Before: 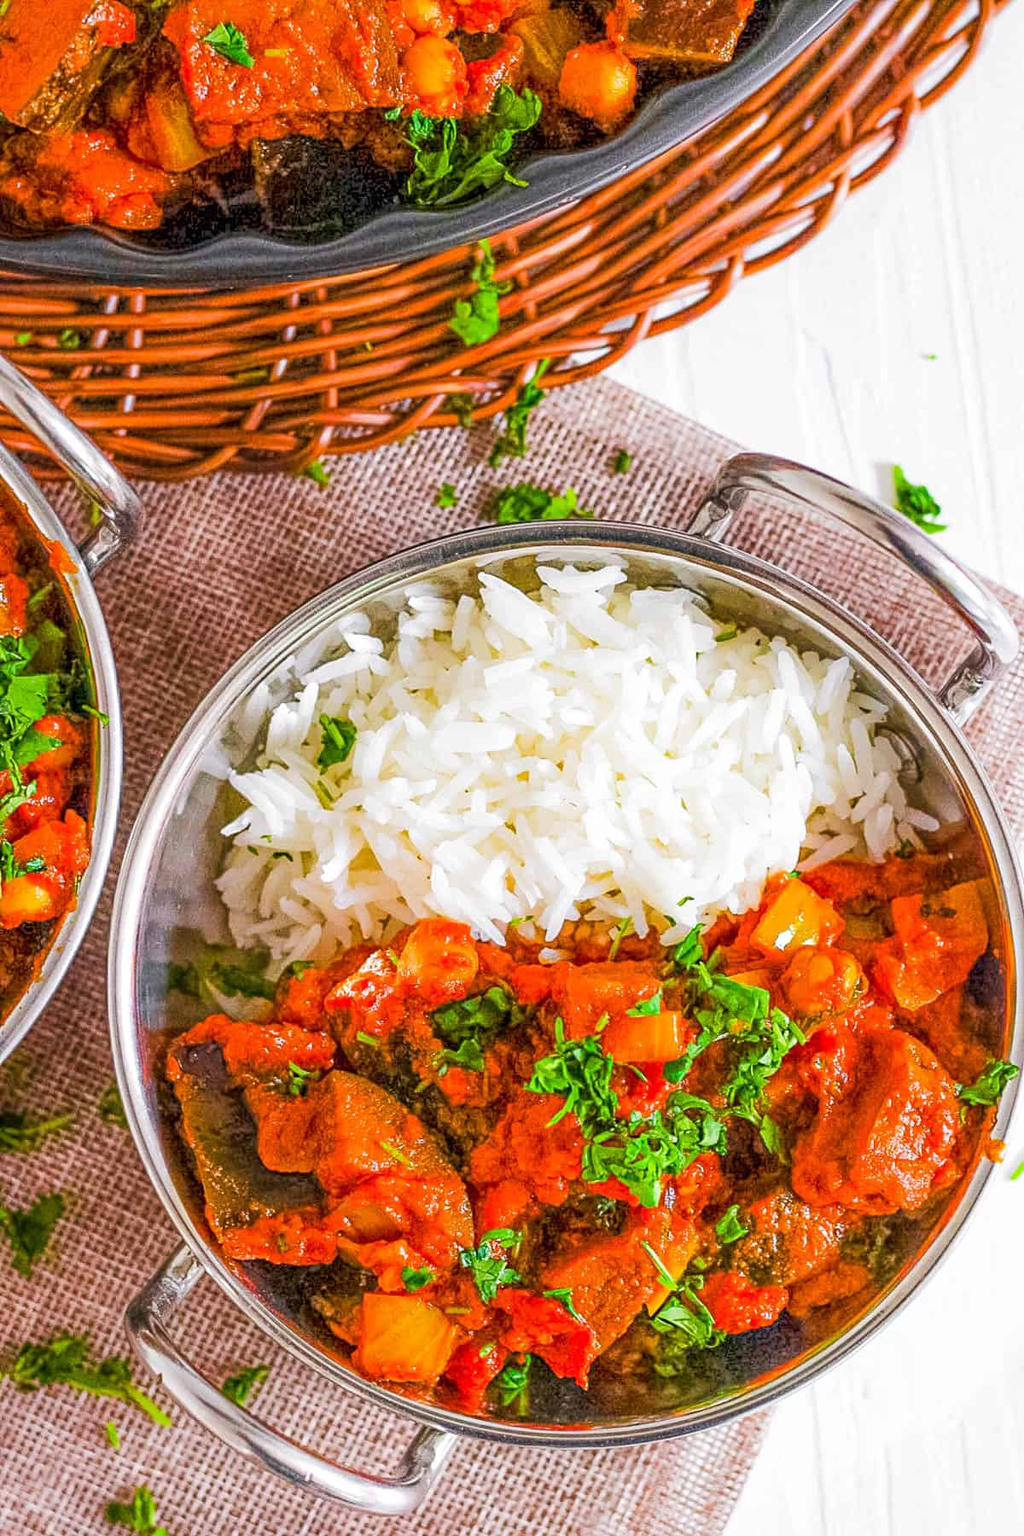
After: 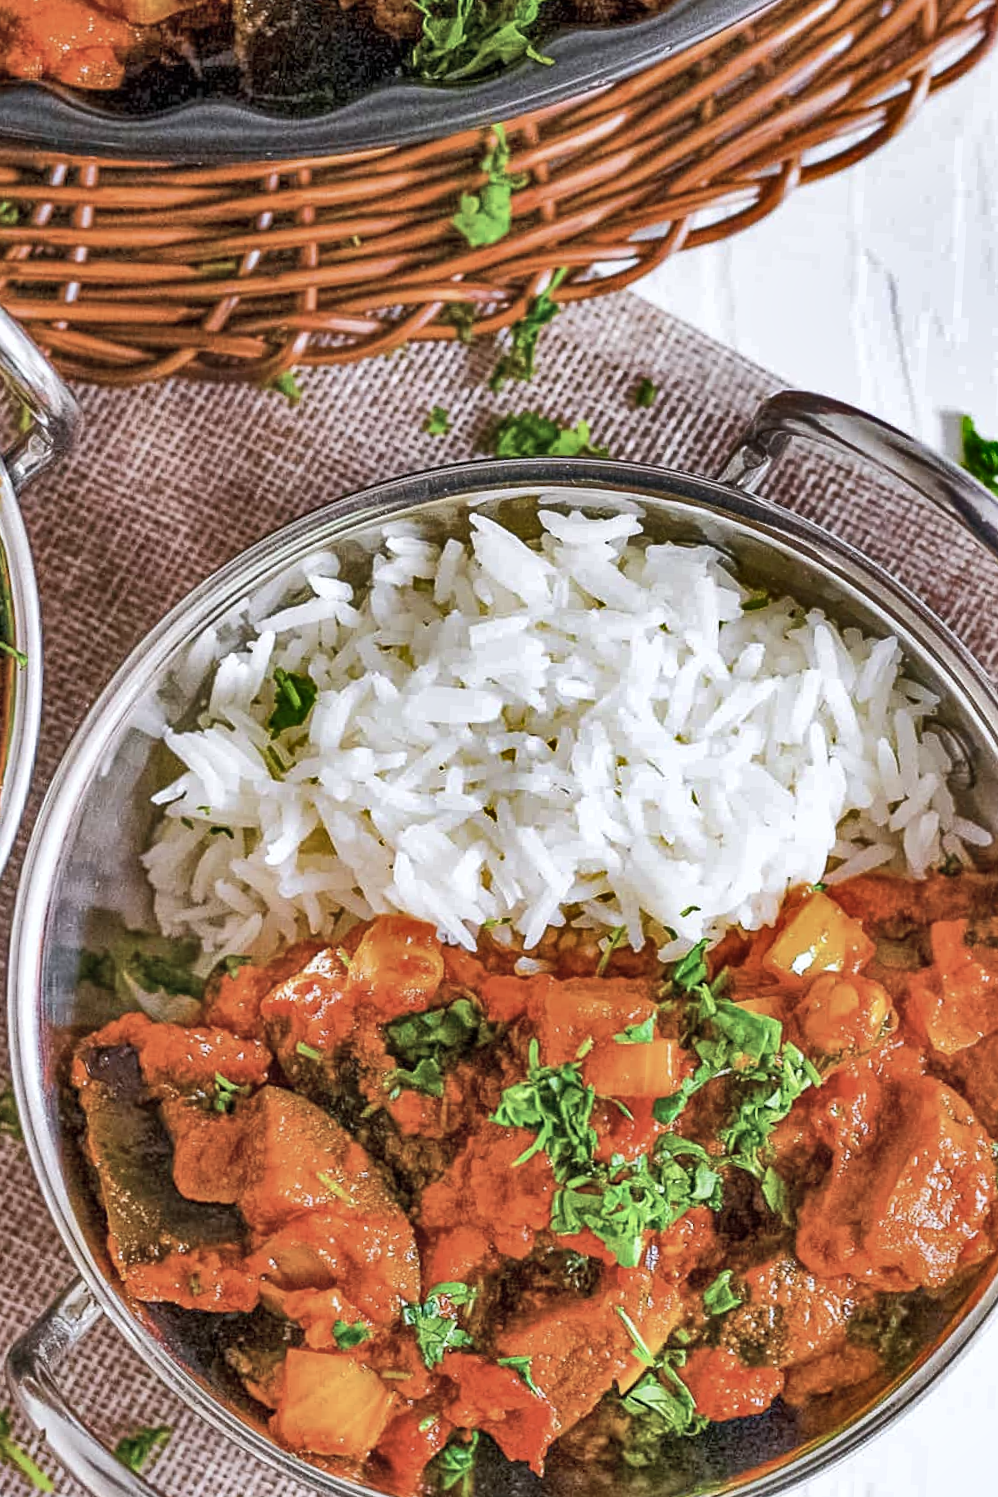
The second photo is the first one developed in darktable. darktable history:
contrast brightness saturation: contrast 0.1, saturation -0.36
shadows and highlights: shadows 24.5, highlights -78.15, soften with gaussian
crop and rotate: angle -3.27°, left 5.211%, top 5.211%, right 4.607%, bottom 4.607%
white balance: red 0.983, blue 1.036
